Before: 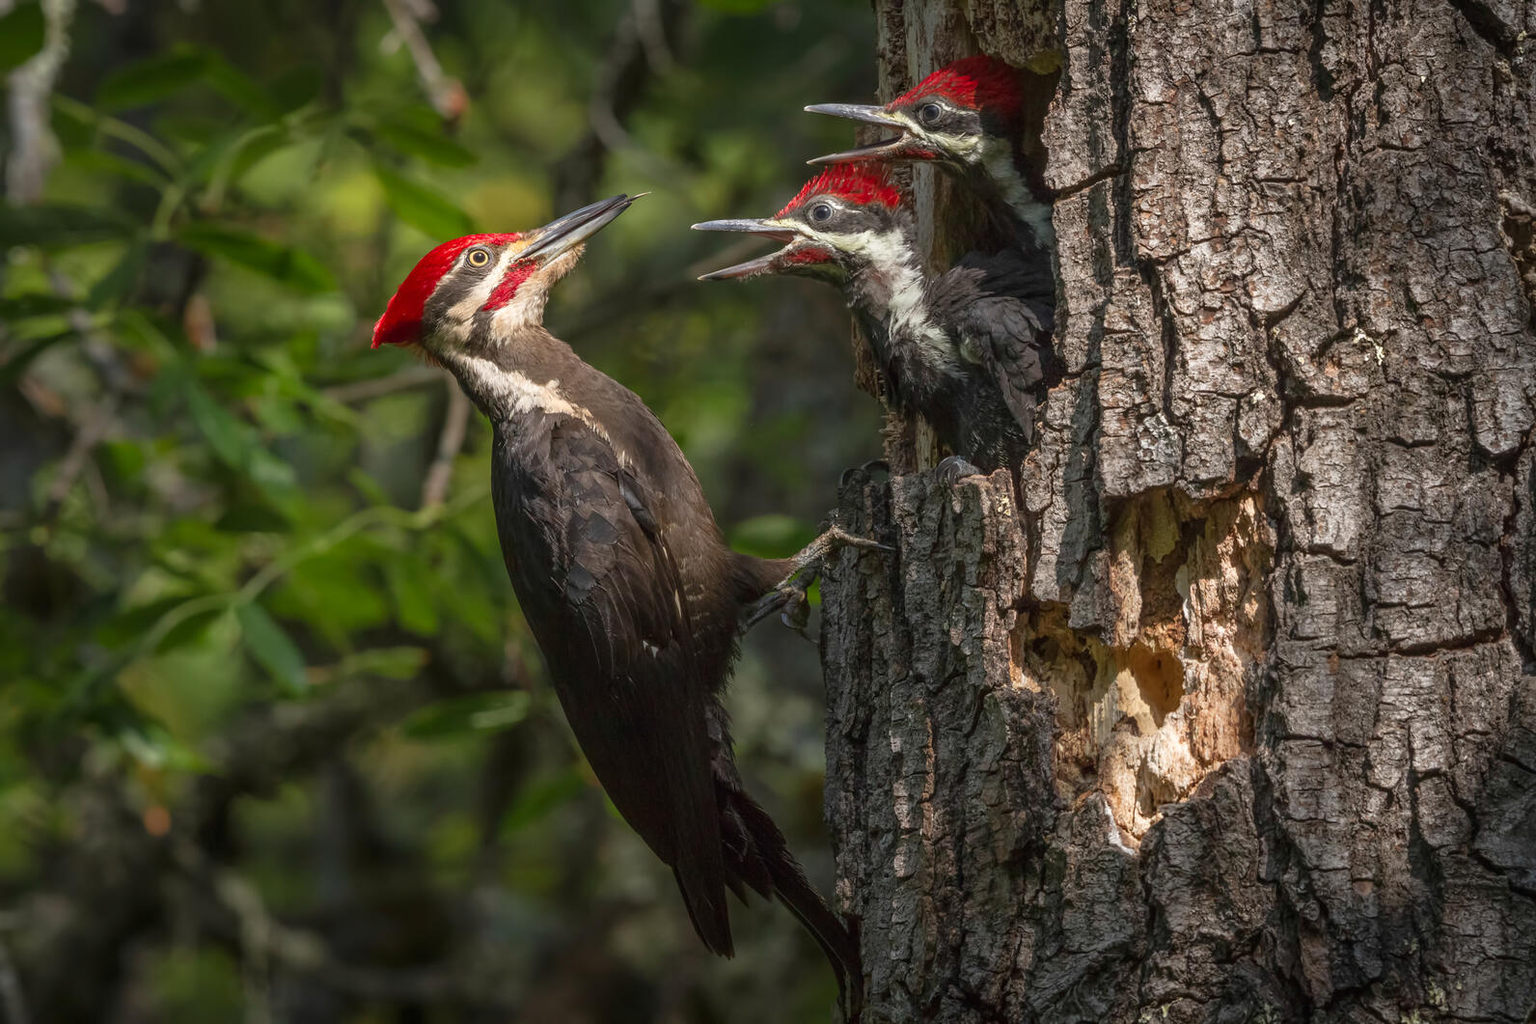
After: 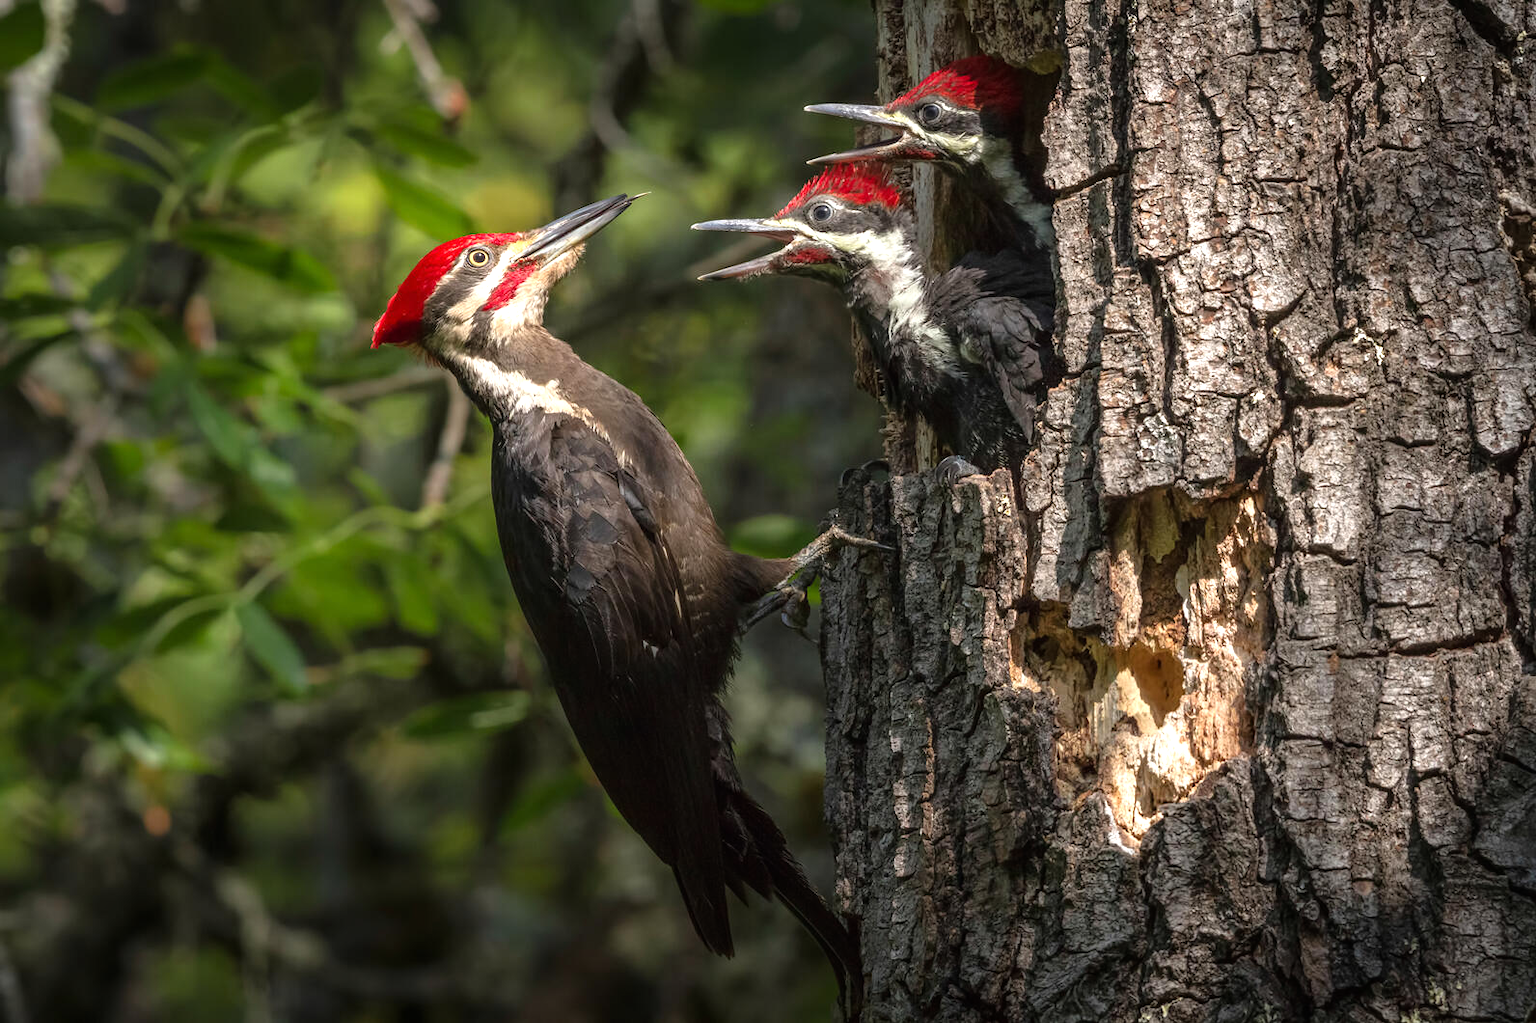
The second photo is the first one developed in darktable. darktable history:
tone equalizer: -8 EV -0.765 EV, -7 EV -0.72 EV, -6 EV -0.63 EV, -5 EV -0.406 EV, -3 EV 0.398 EV, -2 EV 0.6 EV, -1 EV 0.678 EV, +0 EV 0.749 EV
